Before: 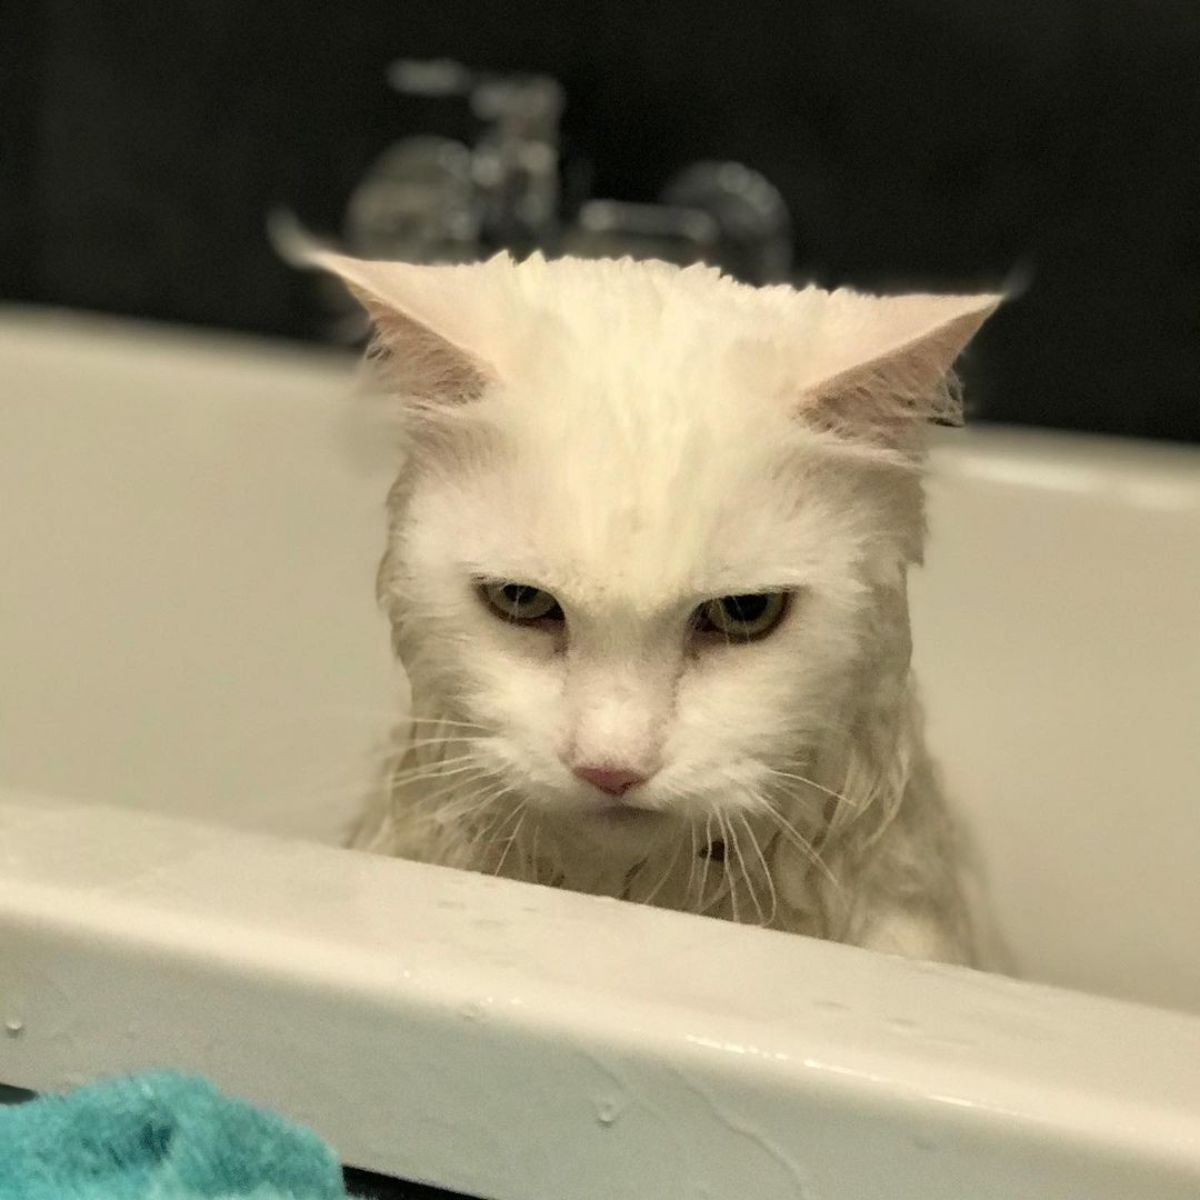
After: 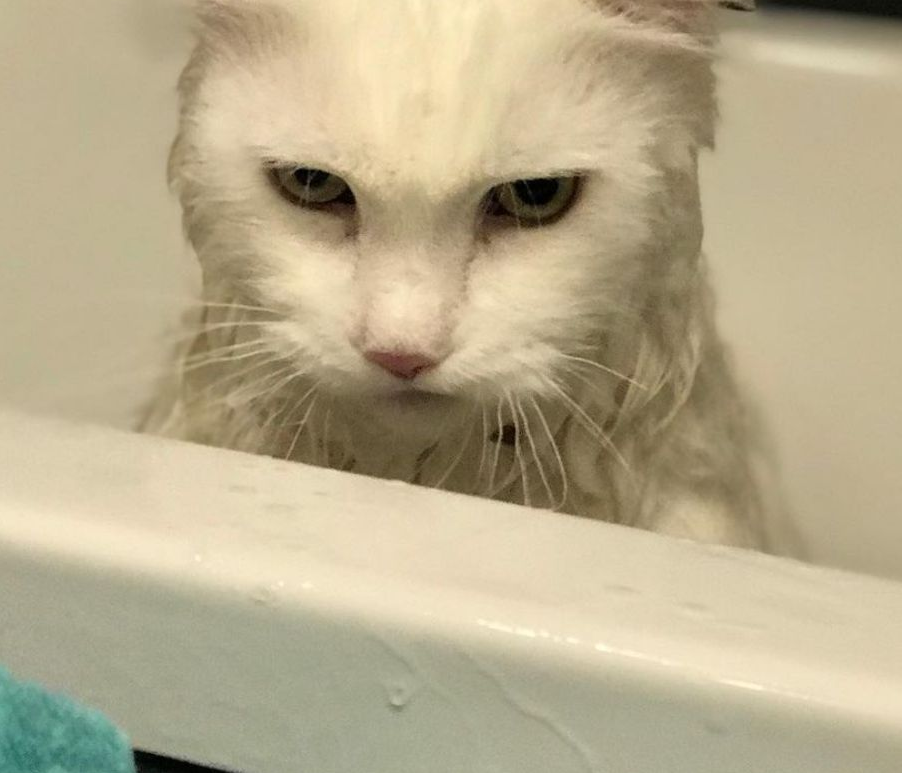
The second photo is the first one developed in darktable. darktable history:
crop and rotate: left 17.469%, top 34.741%, right 7.357%, bottom 0.803%
